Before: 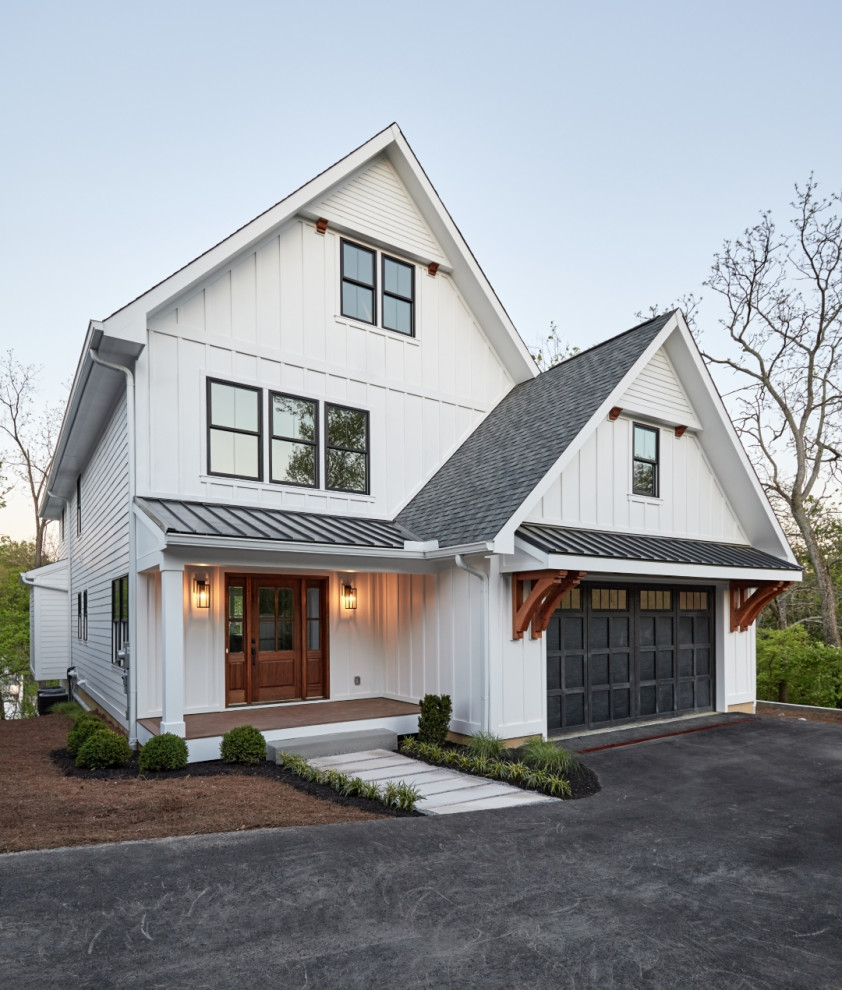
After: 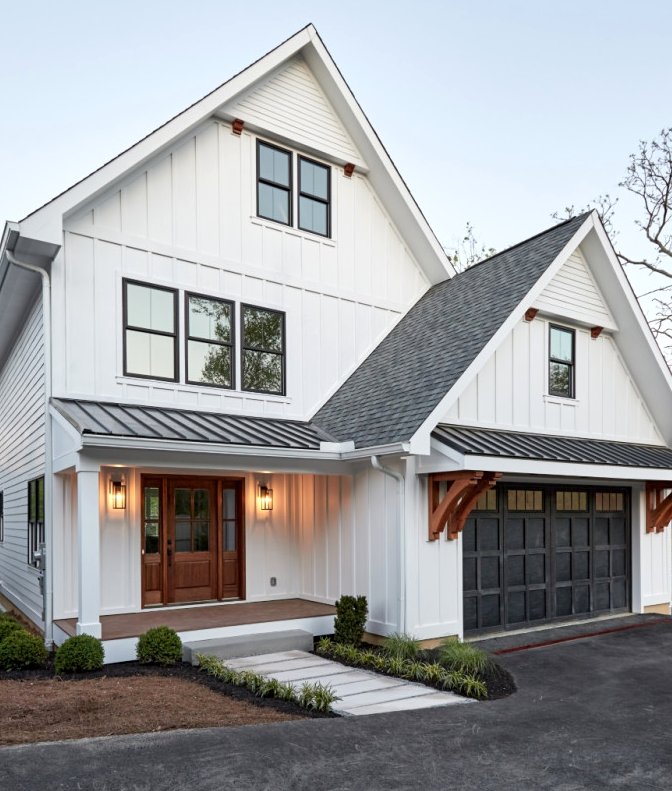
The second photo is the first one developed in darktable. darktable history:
crop and rotate: left 10.071%, top 10.071%, right 10.02%, bottom 10.02%
exposure: black level correction 0.002, exposure 0.15 EV, compensate highlight preservation false
